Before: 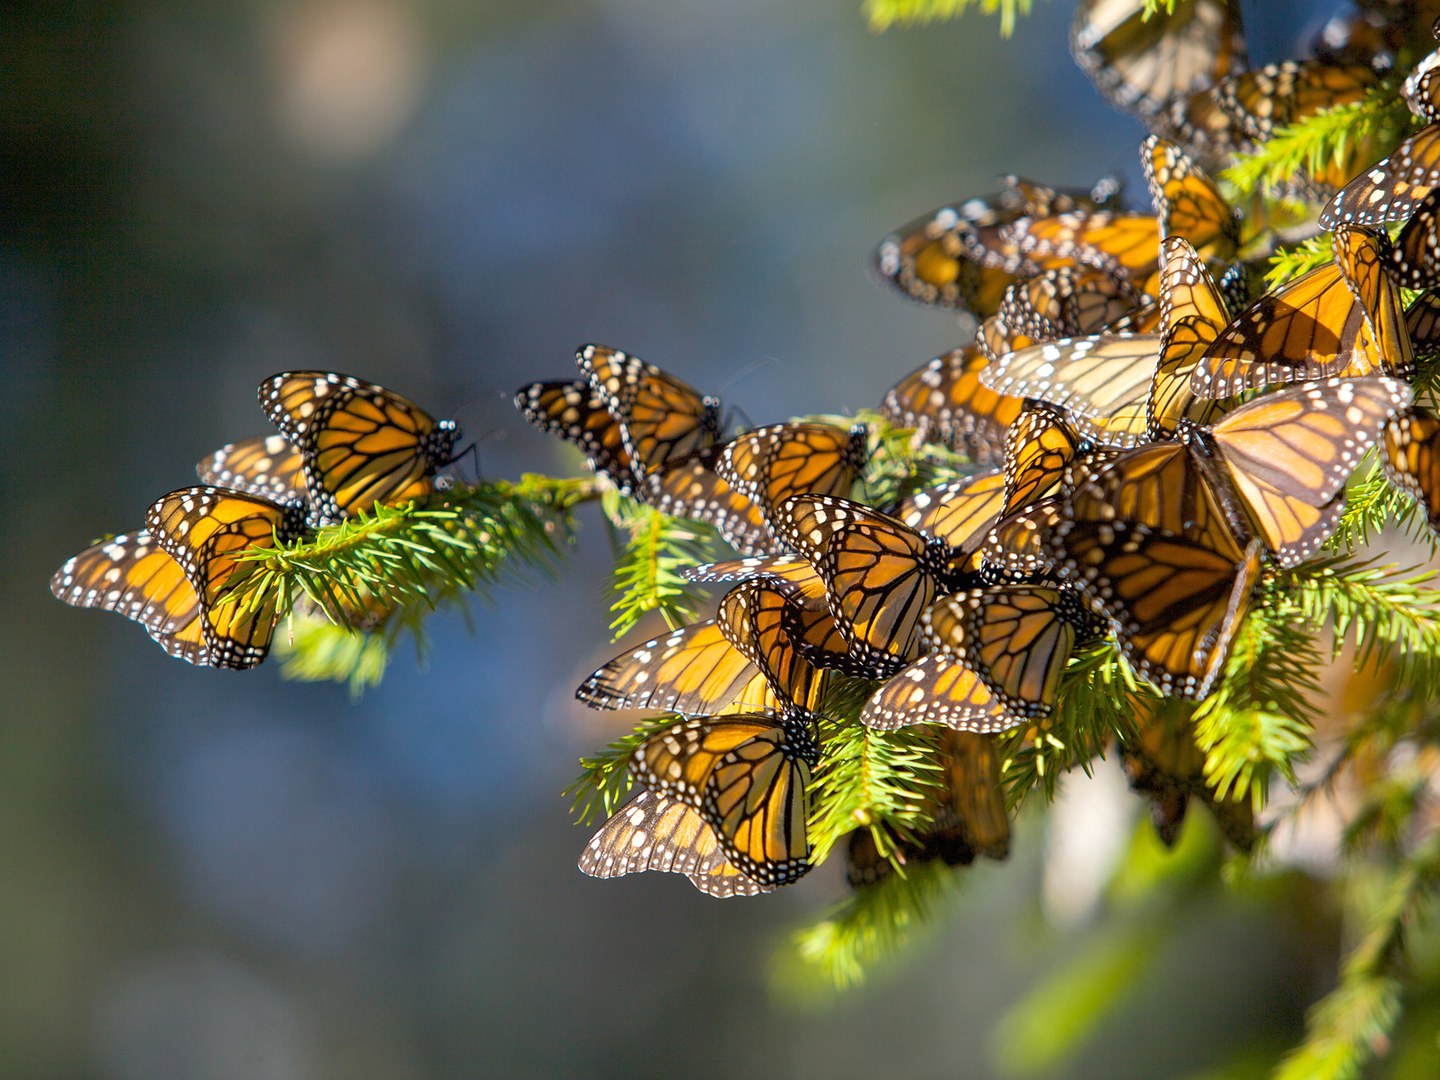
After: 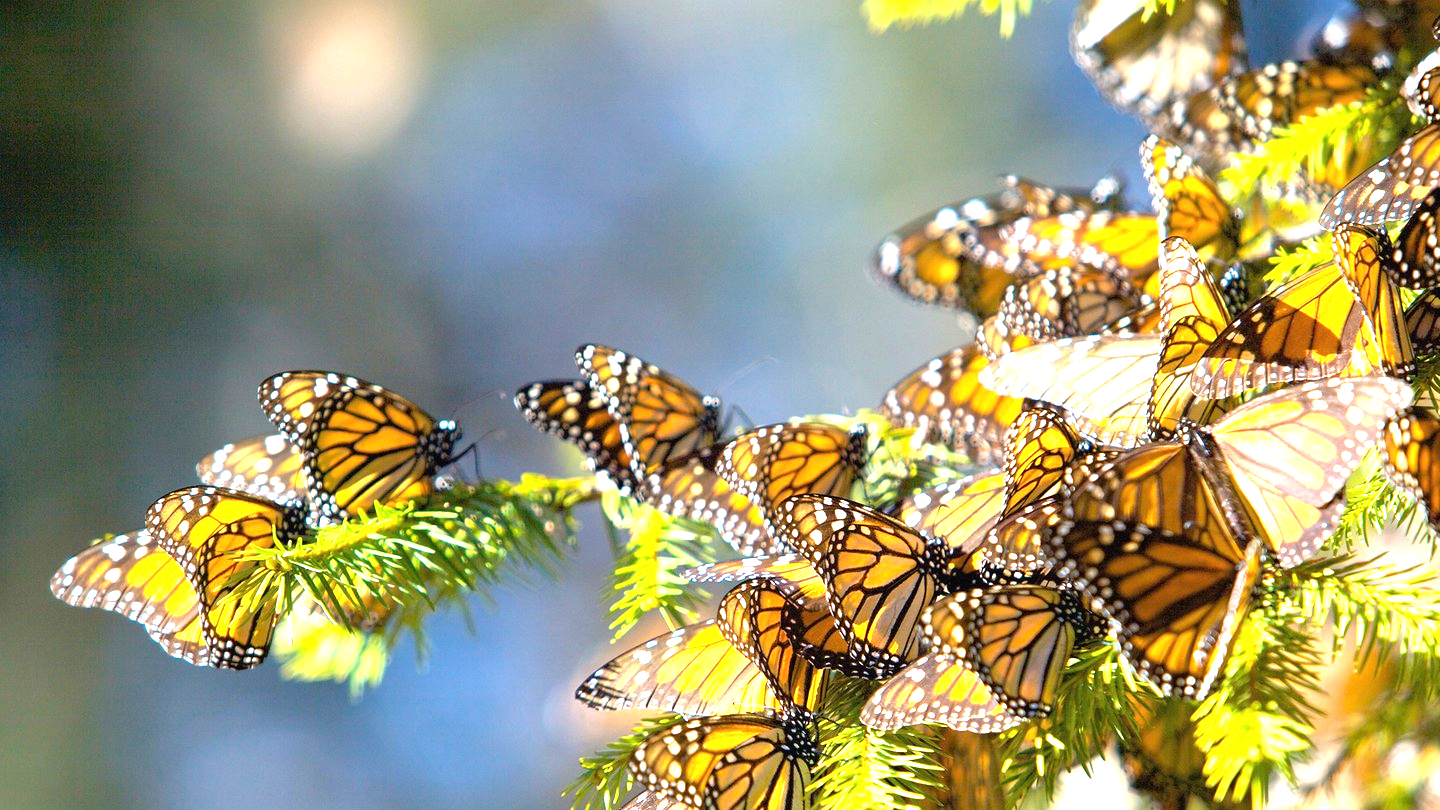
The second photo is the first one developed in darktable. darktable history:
crop: bottom 24.982%
exposure: black level correction 0, exposure 1.481 EV, compensate highlight preservation false
